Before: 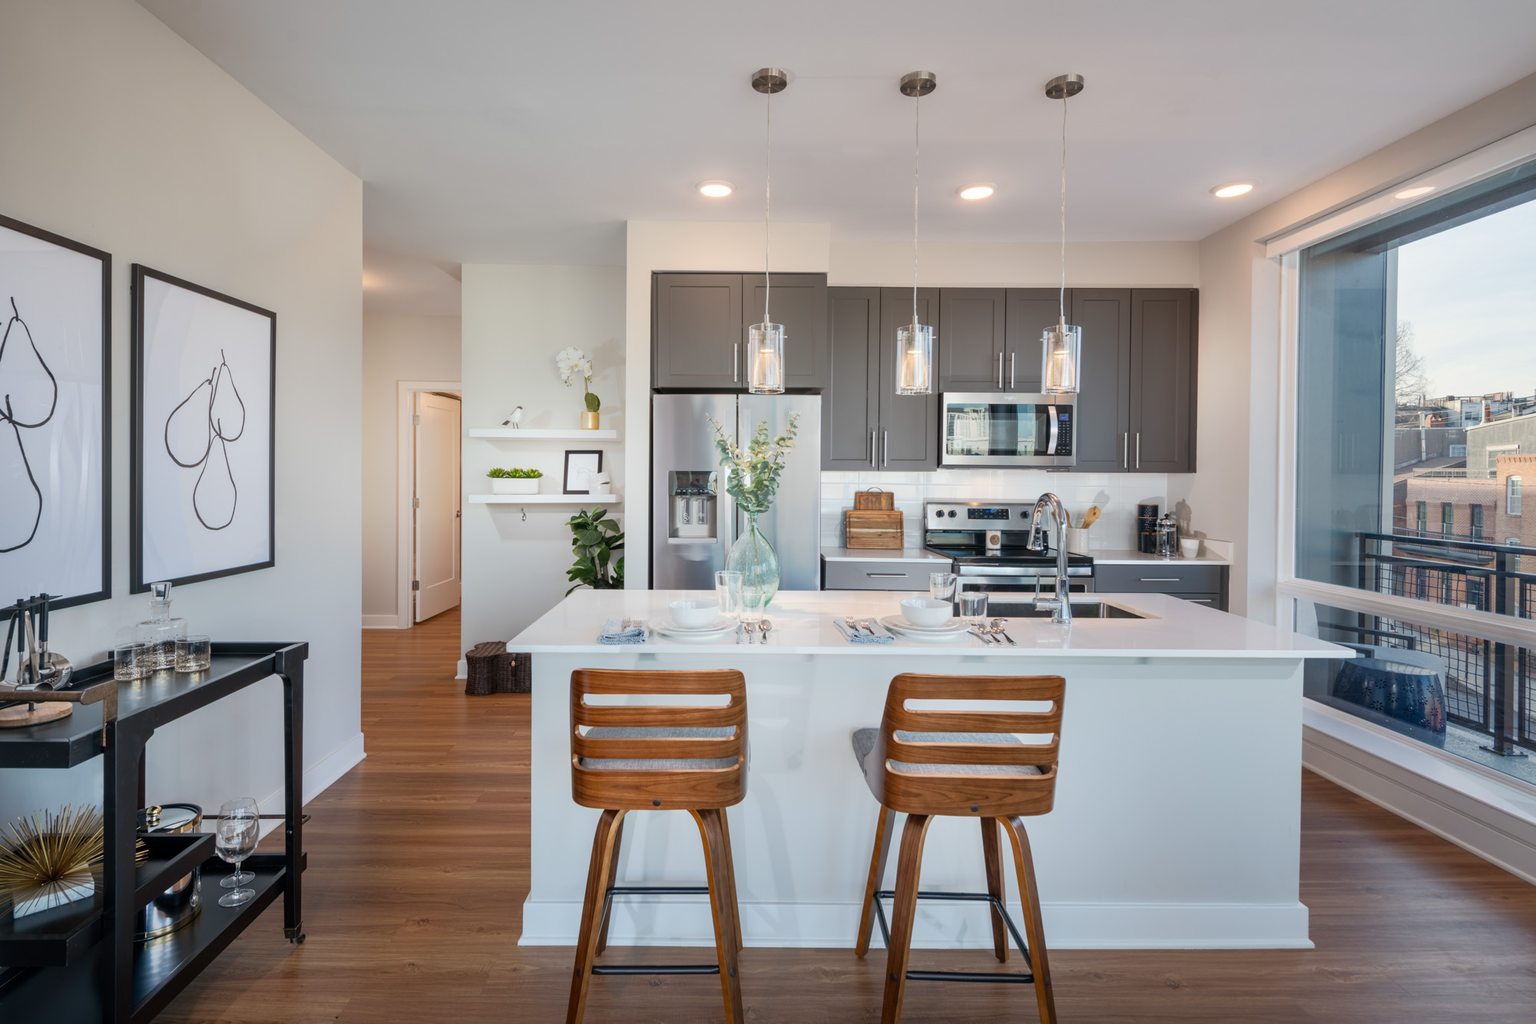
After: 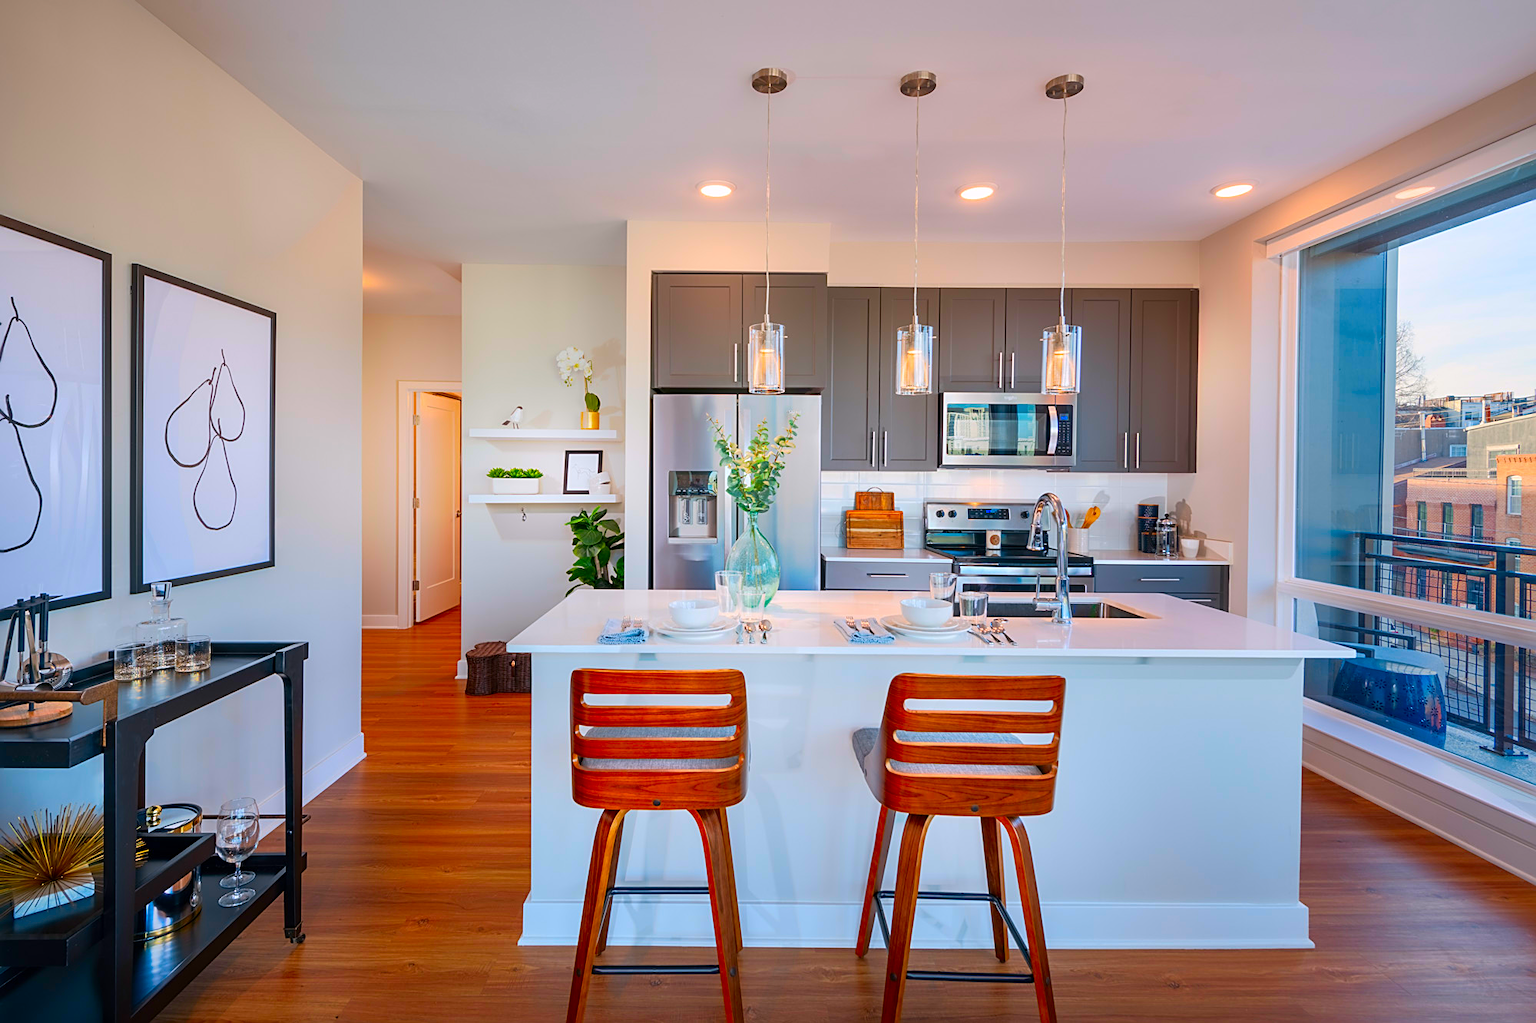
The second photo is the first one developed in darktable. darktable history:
sharpen: on, module defaults
color correction: highlights a* 1.58, highlights b* -1.64, saturation 2.48
